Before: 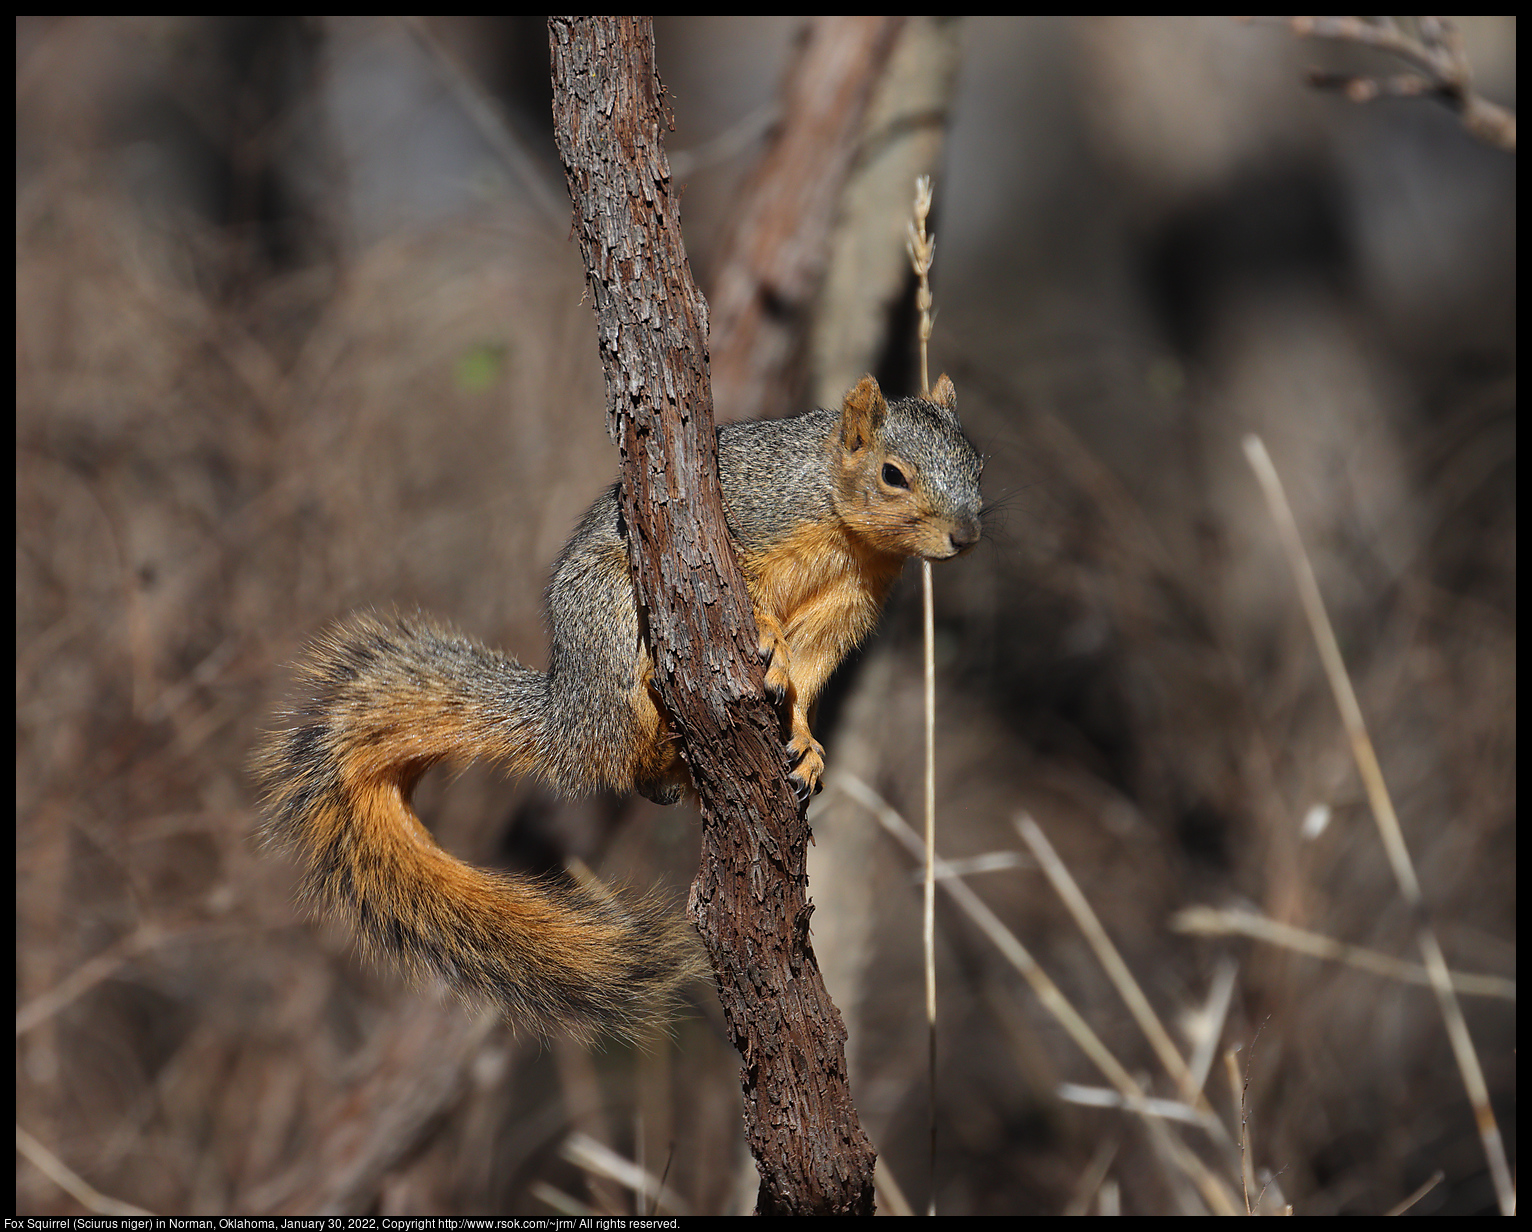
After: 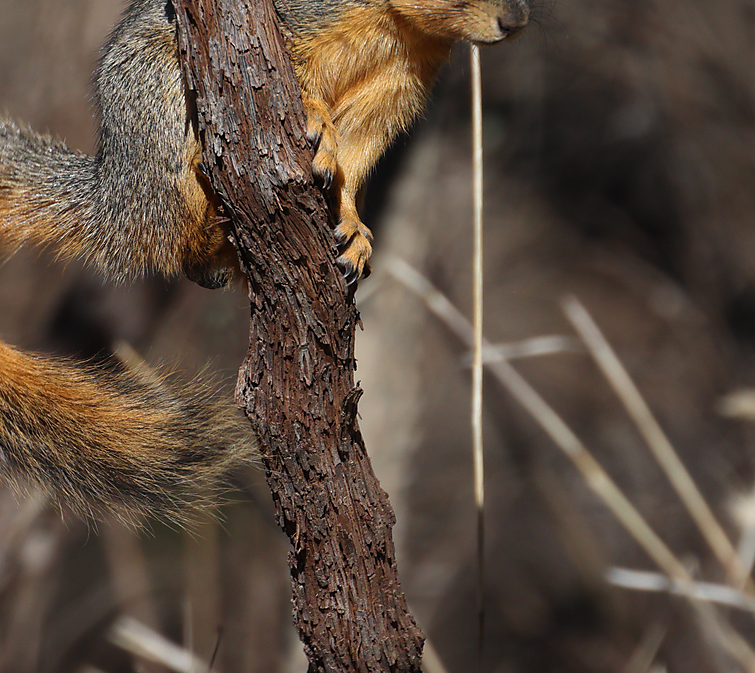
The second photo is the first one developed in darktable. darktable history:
crop: left 29.546%, top 41.887%, right 21.11%, bottom 3.479%
